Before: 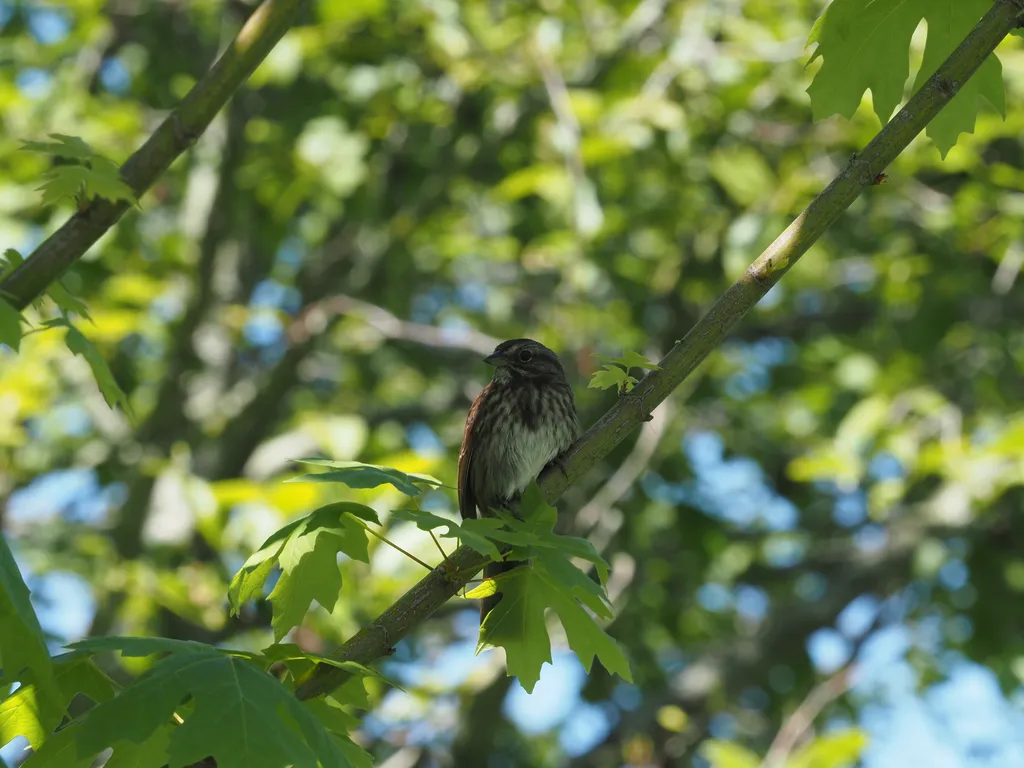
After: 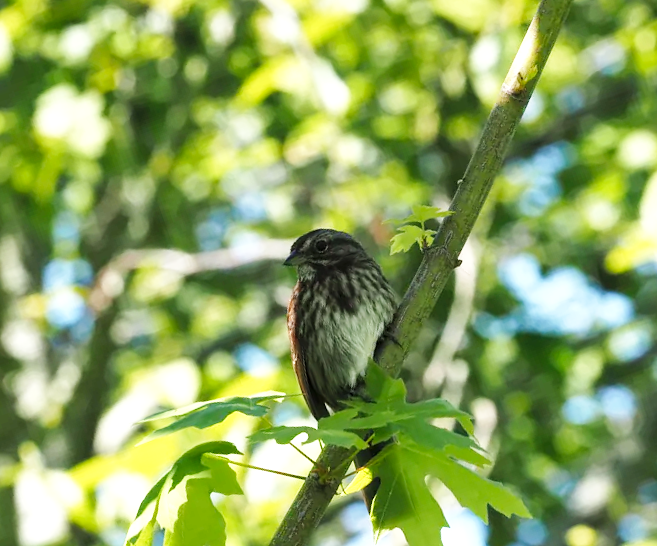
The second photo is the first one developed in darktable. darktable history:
crop and rotate: angle 19.66°, left 6.93%, right 3.767%, bottom 1.152%
local contrast: highlights 106%, shadows 102%, detail 131%, midtone range 0.2
base curve: curves: ch0 [(0, 0) (0.018, 0.026) (0.143, 0.37) (0.33, 0.731) (0.458, 0.853) (0.735, 0.965) (0.905, 0.986) (1, 1)], preserve colors none
